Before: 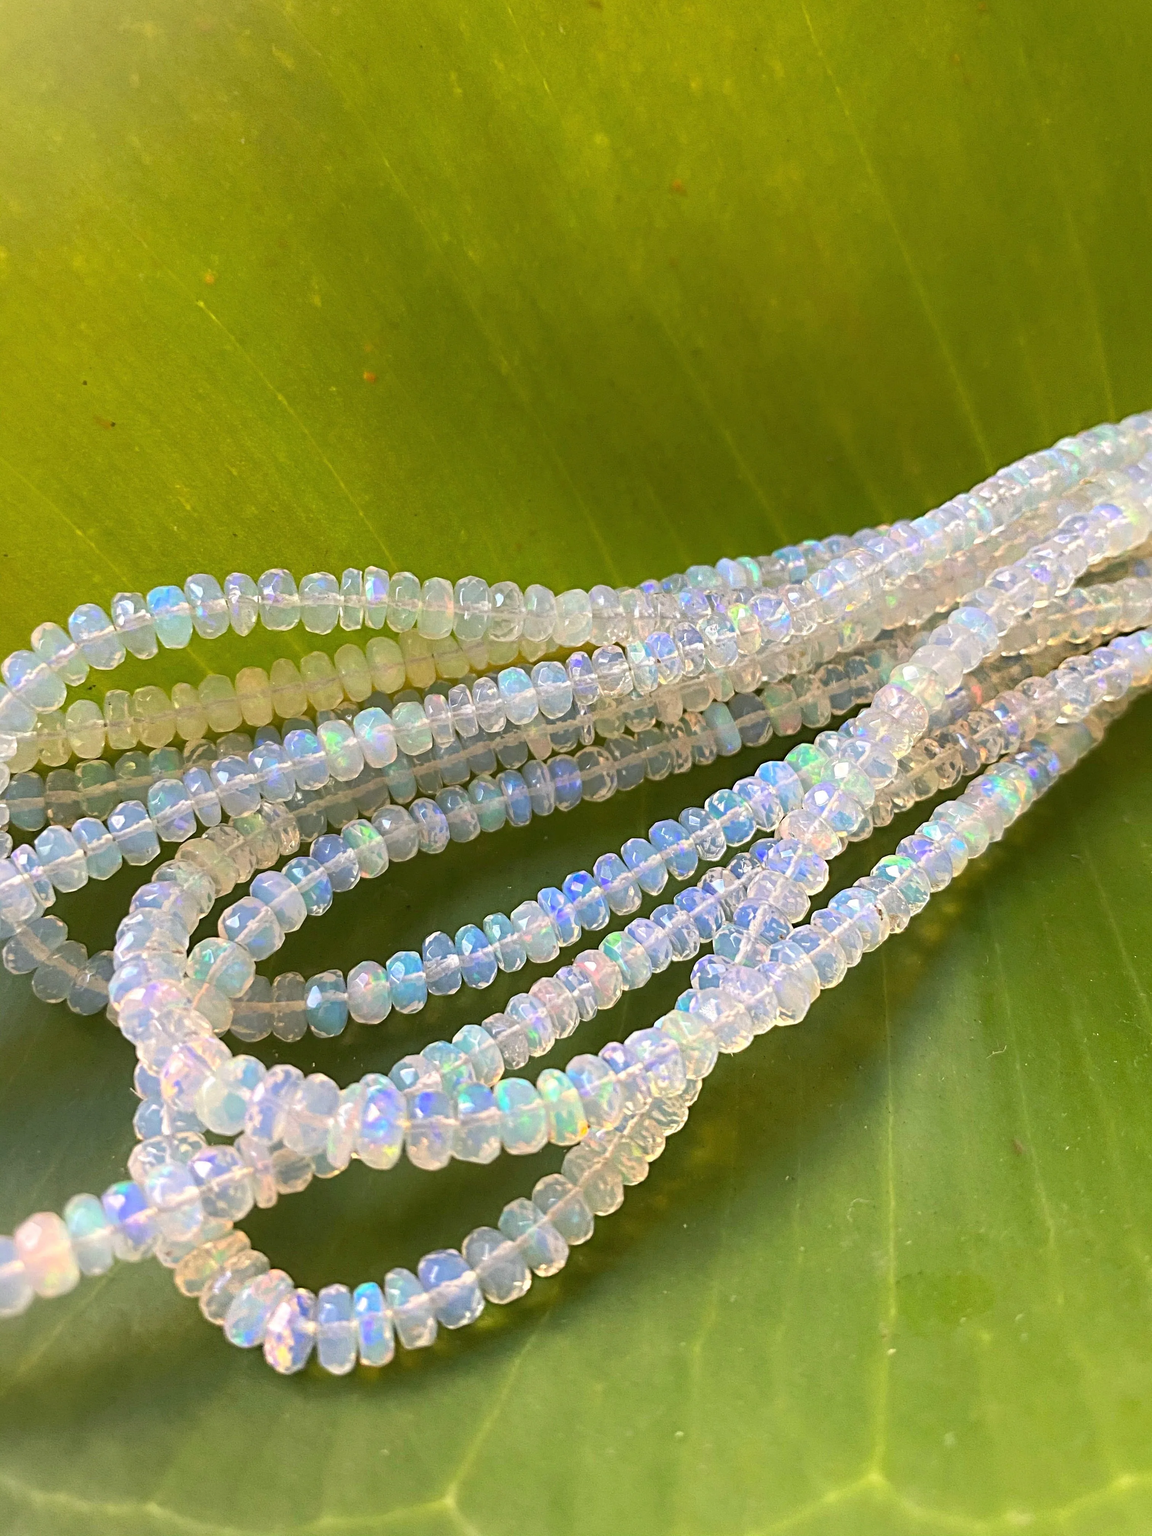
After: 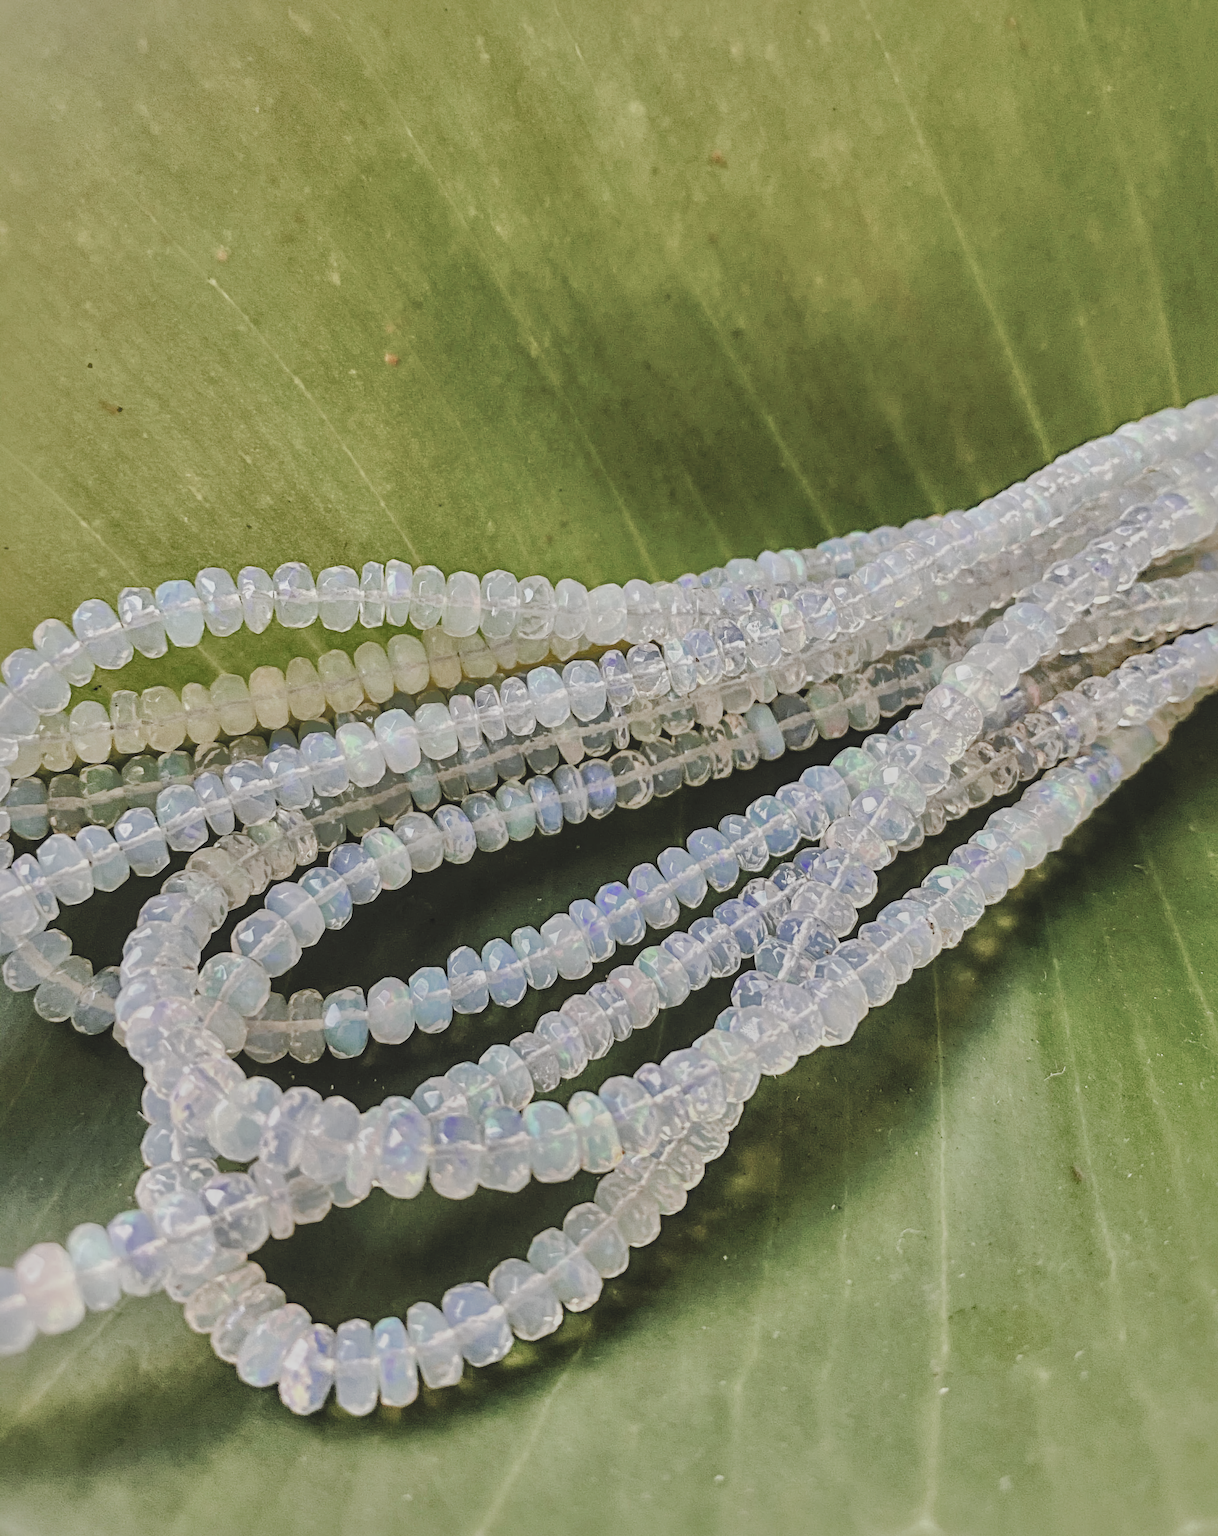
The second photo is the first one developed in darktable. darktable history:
contrast brightness saturation: saturation -0.05
color balance rgb: linear chroma grading › global chroma -16.06%, perceptual saturation grading › global saturation -32.85%, global vibrance -23.56%
crop and rotate: top 2.479%, bottom 3.018%
tone curve: curves: ch0 [(0, 0) (0.003, 0.108) (0.011, 0.112) (0.025, 0.117) (0.044, 0.126) (0.069, 0.133) (0.1, 0.146) (0.136, 0.158) (0.177, 0.178) (0.224, 0.212) (0.277, 0.256) (0.335, 0.331) (0.399, 0.423) (0.468, 0.538) (0.543, 0.641) (0.623, 0.721) (0.709, 0.792) (0.801, 0.845) (0.898, 0.917) (1, 1)], preserve colors none
filmic rgb: black relative exposure -5 EV, hardness 2.88, contrast 1.2, highlights saturation mix -30%
shadows and highlights: shadows 25, highlights -70
local contrast: on, module defaults
tone equalizer: on, module defaults
